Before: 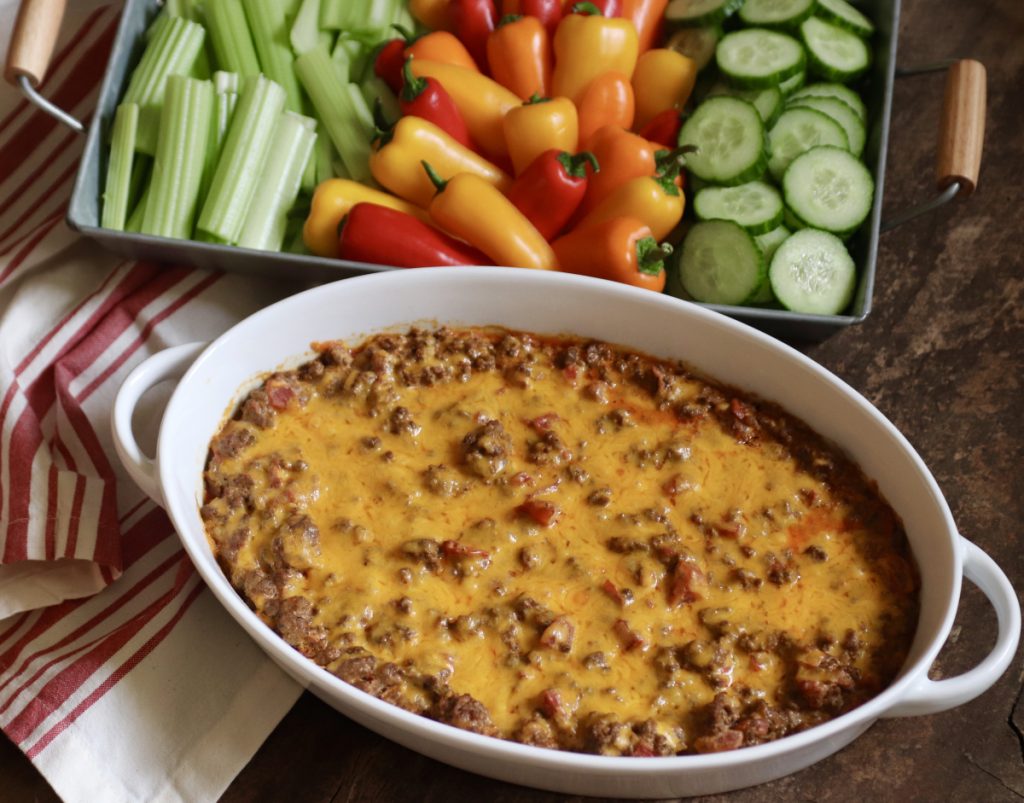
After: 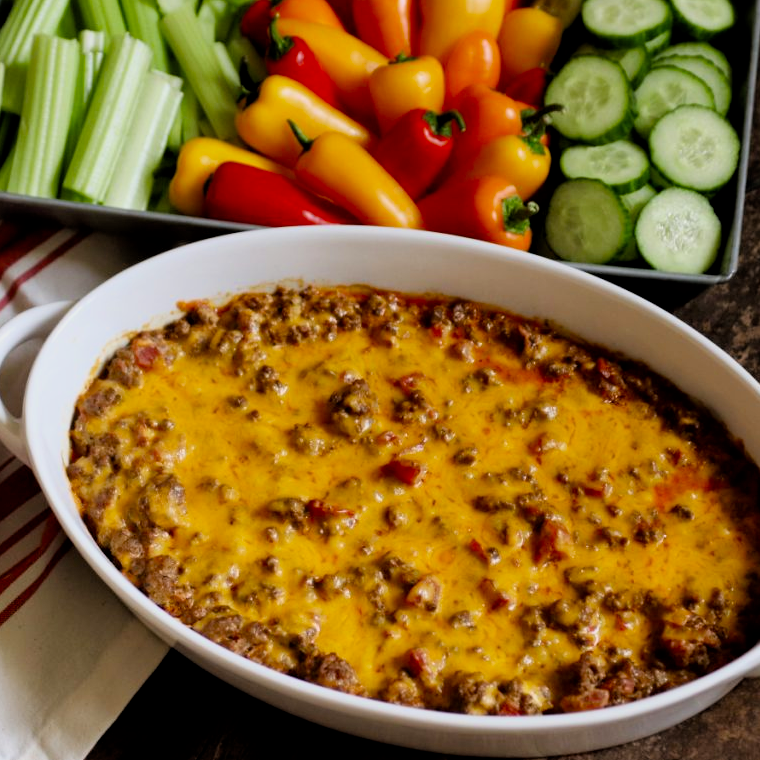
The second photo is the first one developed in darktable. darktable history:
crop and rotate: left 13.15%, top 5.251%, right 12.609%
local contrast: mode bilateral grid, contrast 20, coarseness 50, detail 120%, midtone range 0.2
filmic rgb: black relative exposure -7.75 EV, white relative exposure 4.4 EV, threshold 3 EV, target black luminance 0%, hardness 3.76, latitude 50.51%, contrast 1.074, highlights saturation mix 10%, shadows ↔ highlights balance -0.22%, color science v4 (2020), enable highlight reconstruction true
shadows and highlights: shadows 0, highlights 40
